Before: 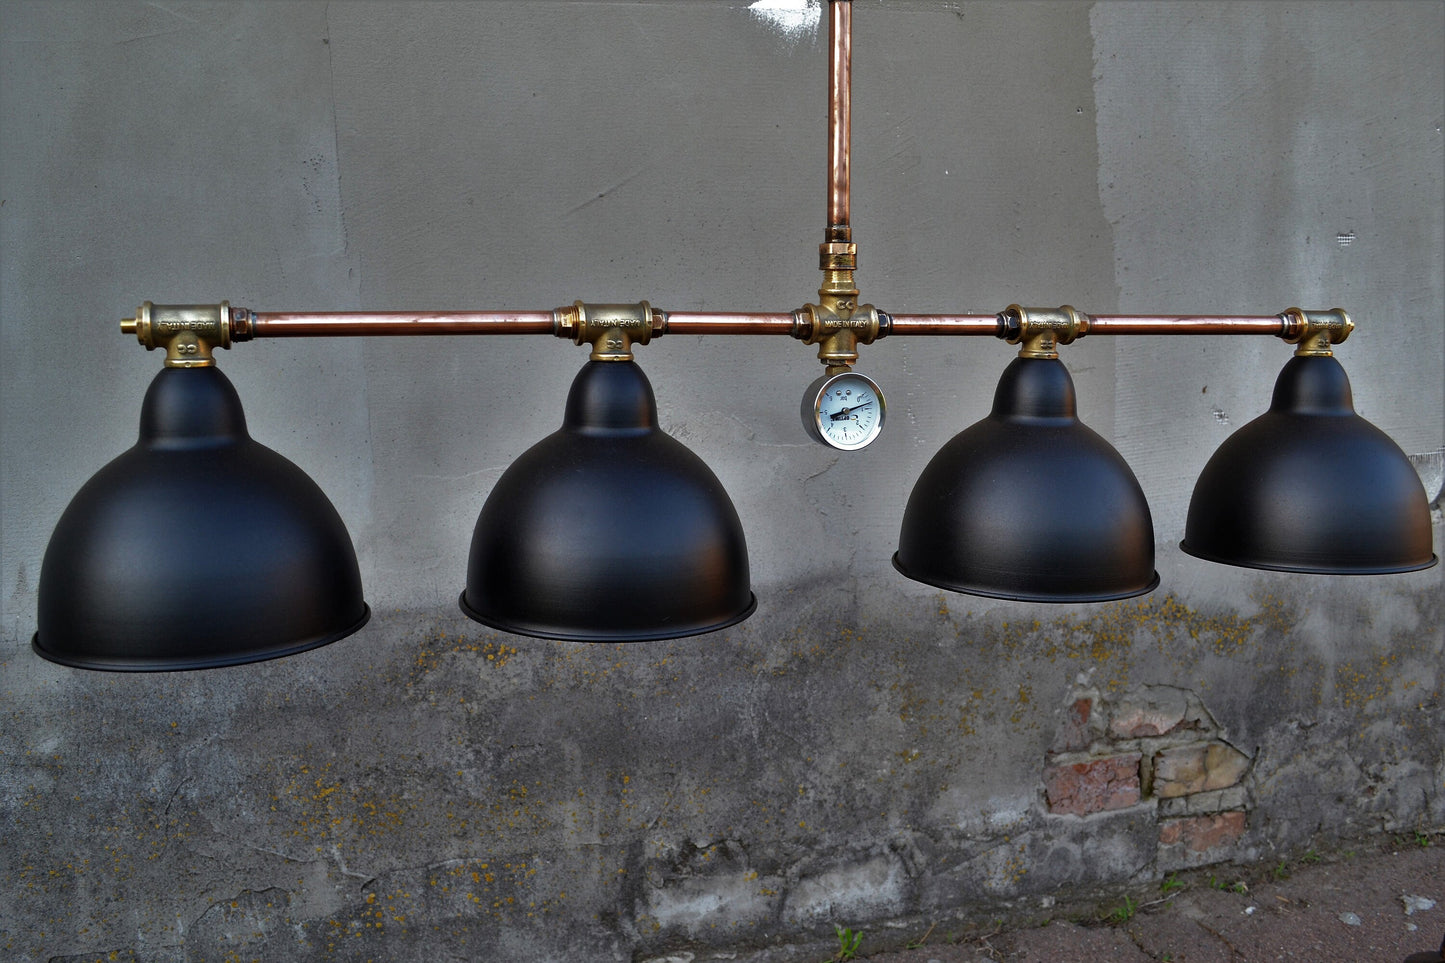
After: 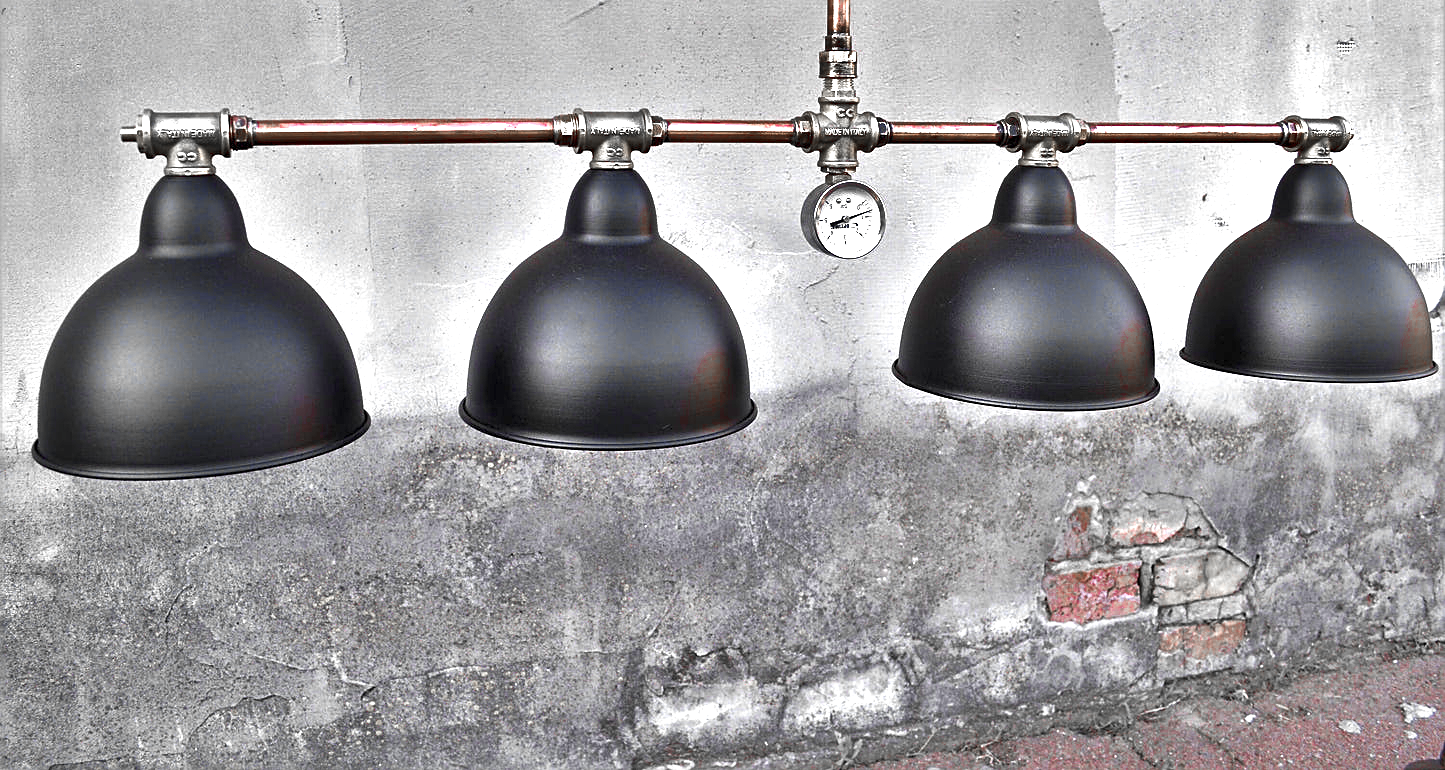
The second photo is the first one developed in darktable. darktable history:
sharpen: on, module defaults
crop and rotate: top 19.998%
shadows and highlights: soften with gaussian
exposure: exposure 2 EV, compensate highlight preservation false
color balance rgb: linear chroma grading › global chroma 33.4%
color zones: curves: ch0 [(0, 0.278) (0.143, 0.5) (0.286, 0.5) (0.429, 0.5) (0.571, 0.5) (0.714, 0.5) (0.857, 0.5) (1, 0.5)]; ch1 [(0, 1) (0.143, 0.165) (0.286, 0) (0.429, 0) (0.571, 0) (0.714, 0) (0.857, 0.5) (1, 0.5)]; ch2 [(0, 0.508) (0.143, 0.5) (0.286, 0.5) (0.429, 0.5) (0.571, 0.5) (0.714, 0.5) (0.857, 0.5) (1, 0.5)]
